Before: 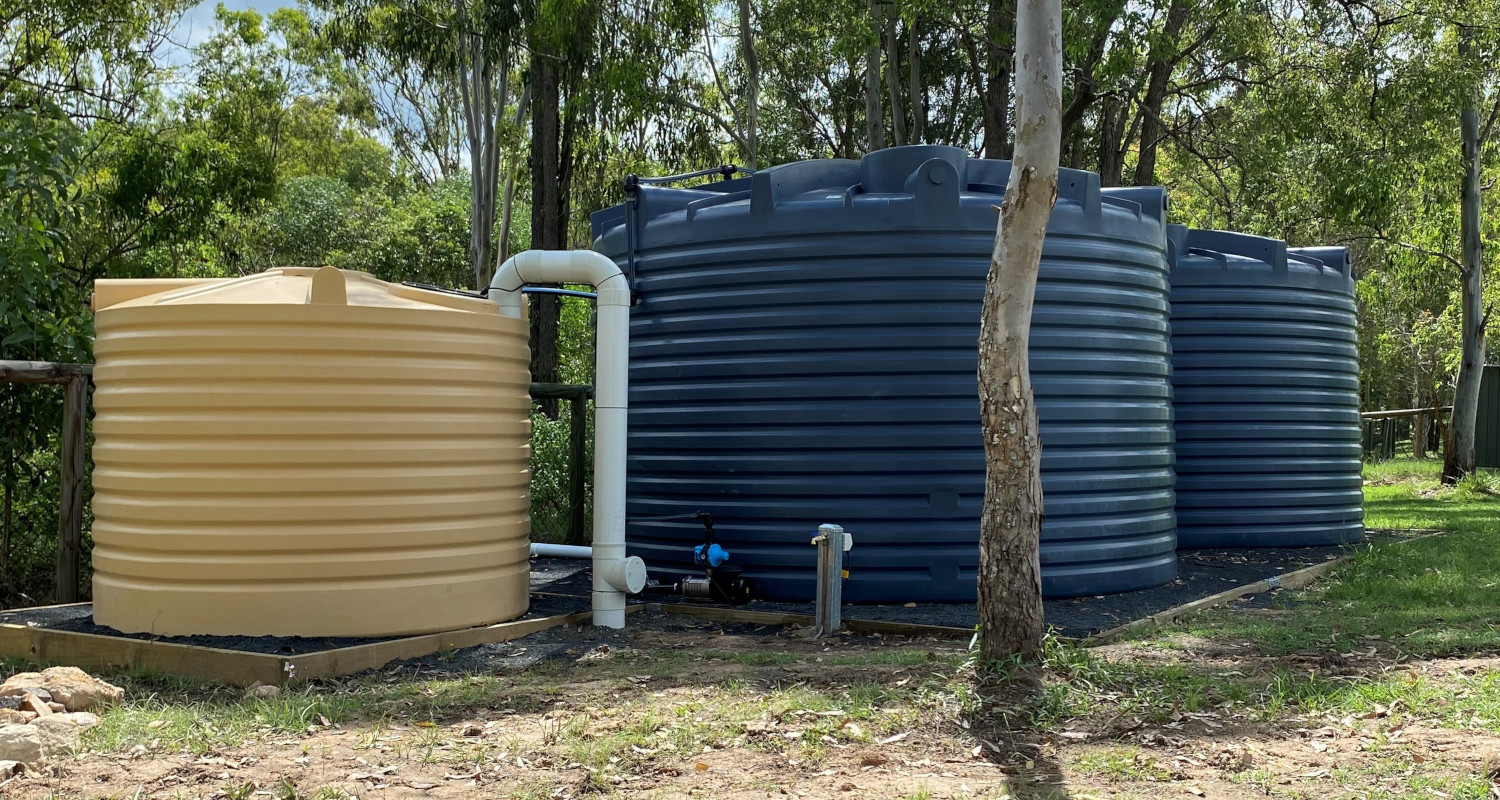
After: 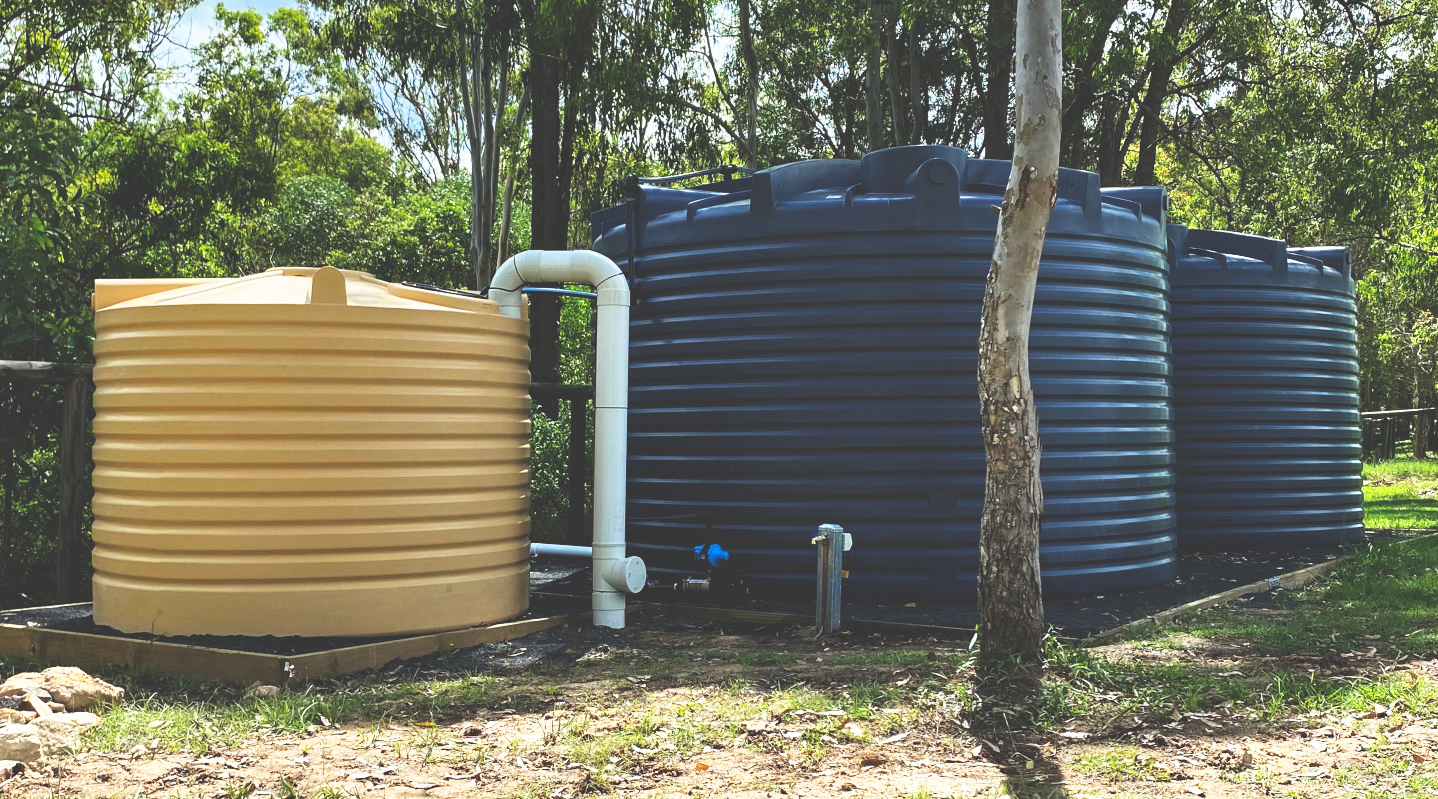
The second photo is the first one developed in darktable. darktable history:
shadows and highlights: shadows 37.27, highlights -28.18, soften with gaussian
crop: right 4.126%, bottom 0.031%
base curve: curves: ch0 [(0, 0.036) (0.007, 0.037) (0.604, 0.887) (1, 1)], preserve colors none
